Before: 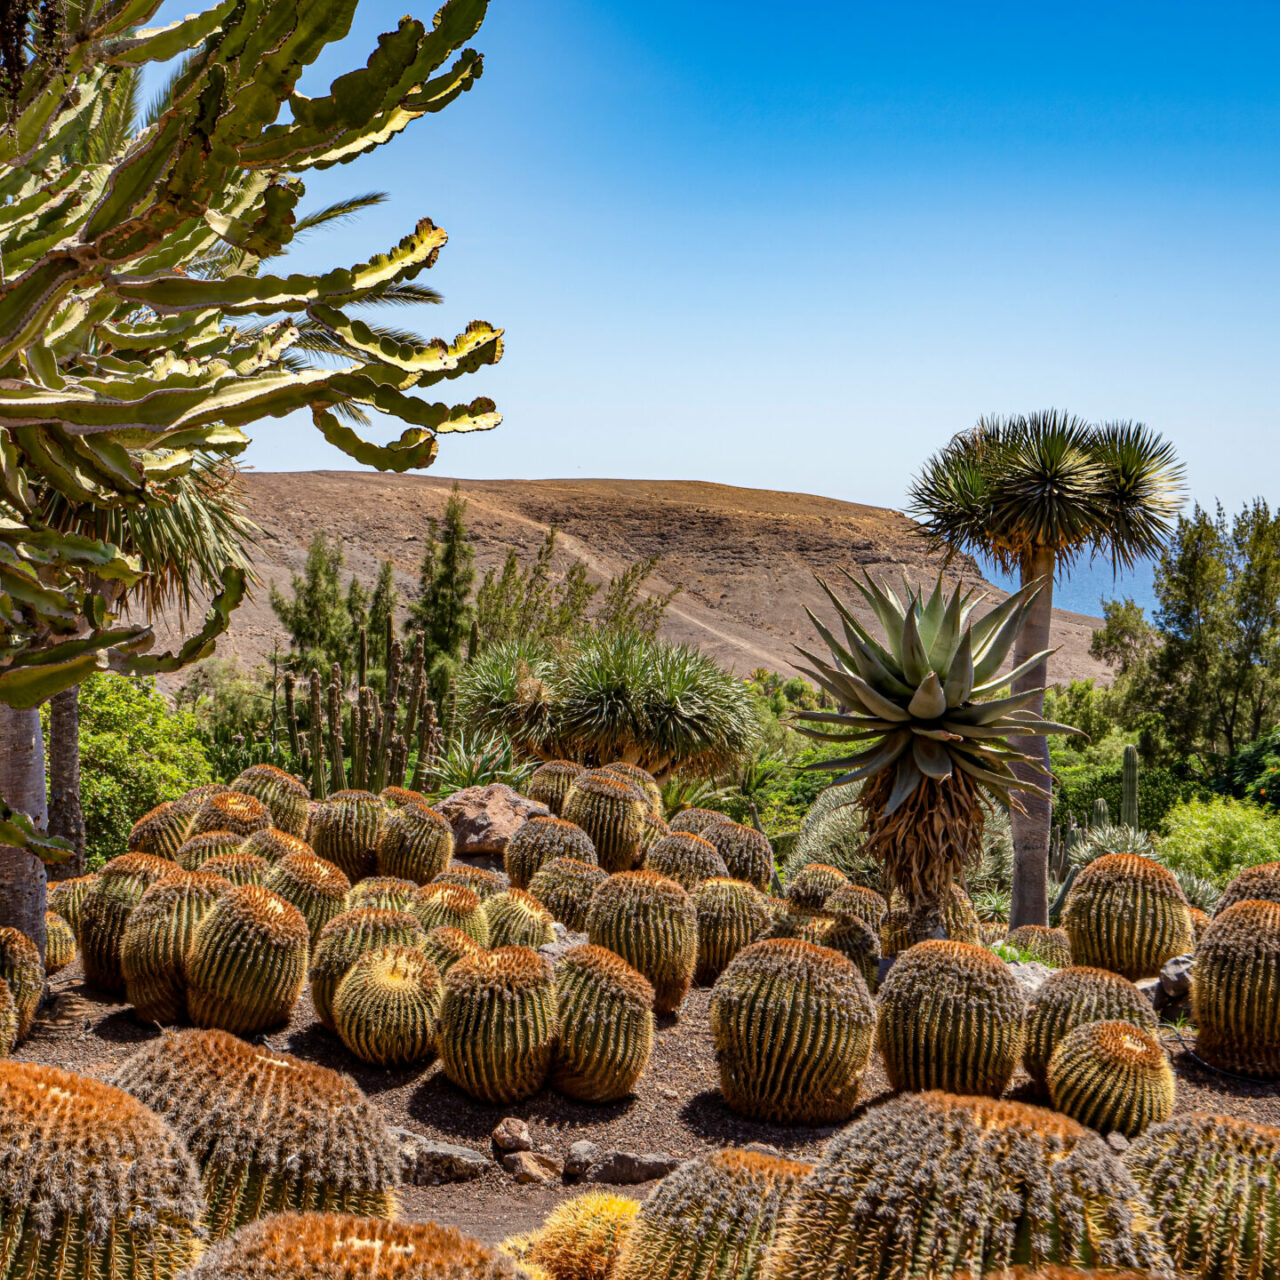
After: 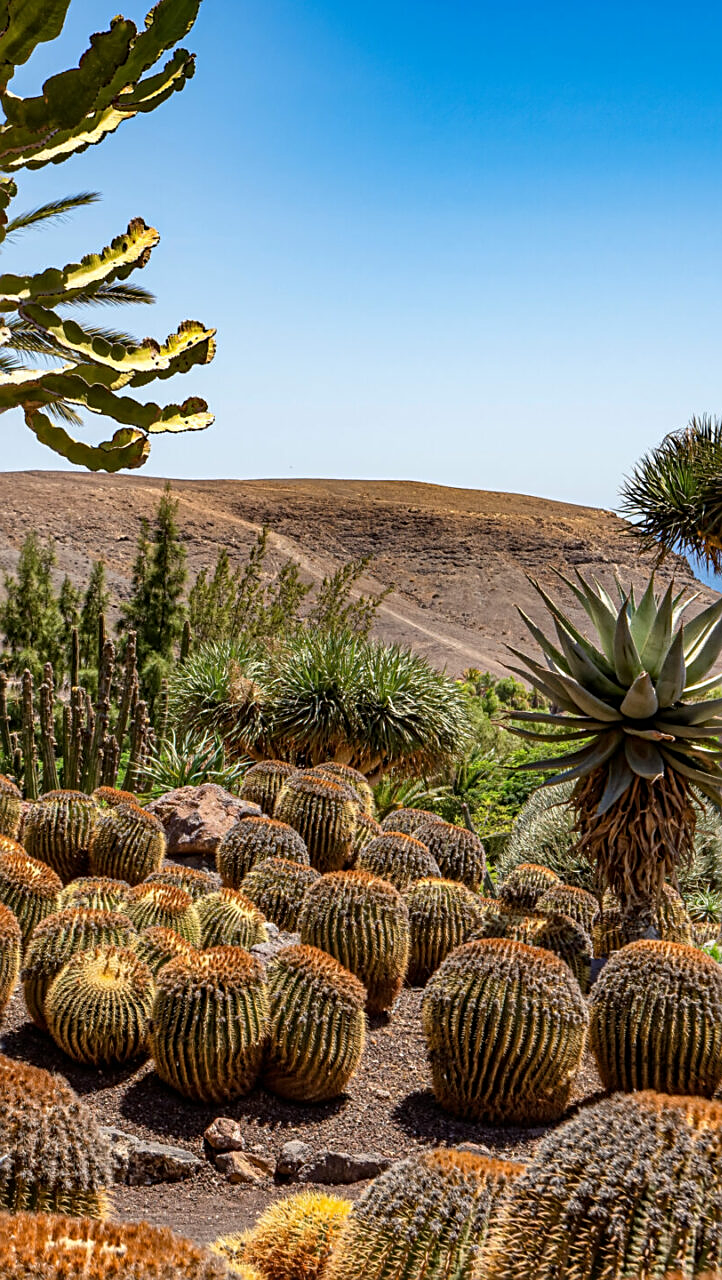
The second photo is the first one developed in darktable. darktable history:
crop and rotate: left 22.523%, right 21.032%
sharpen: on, module defaults
